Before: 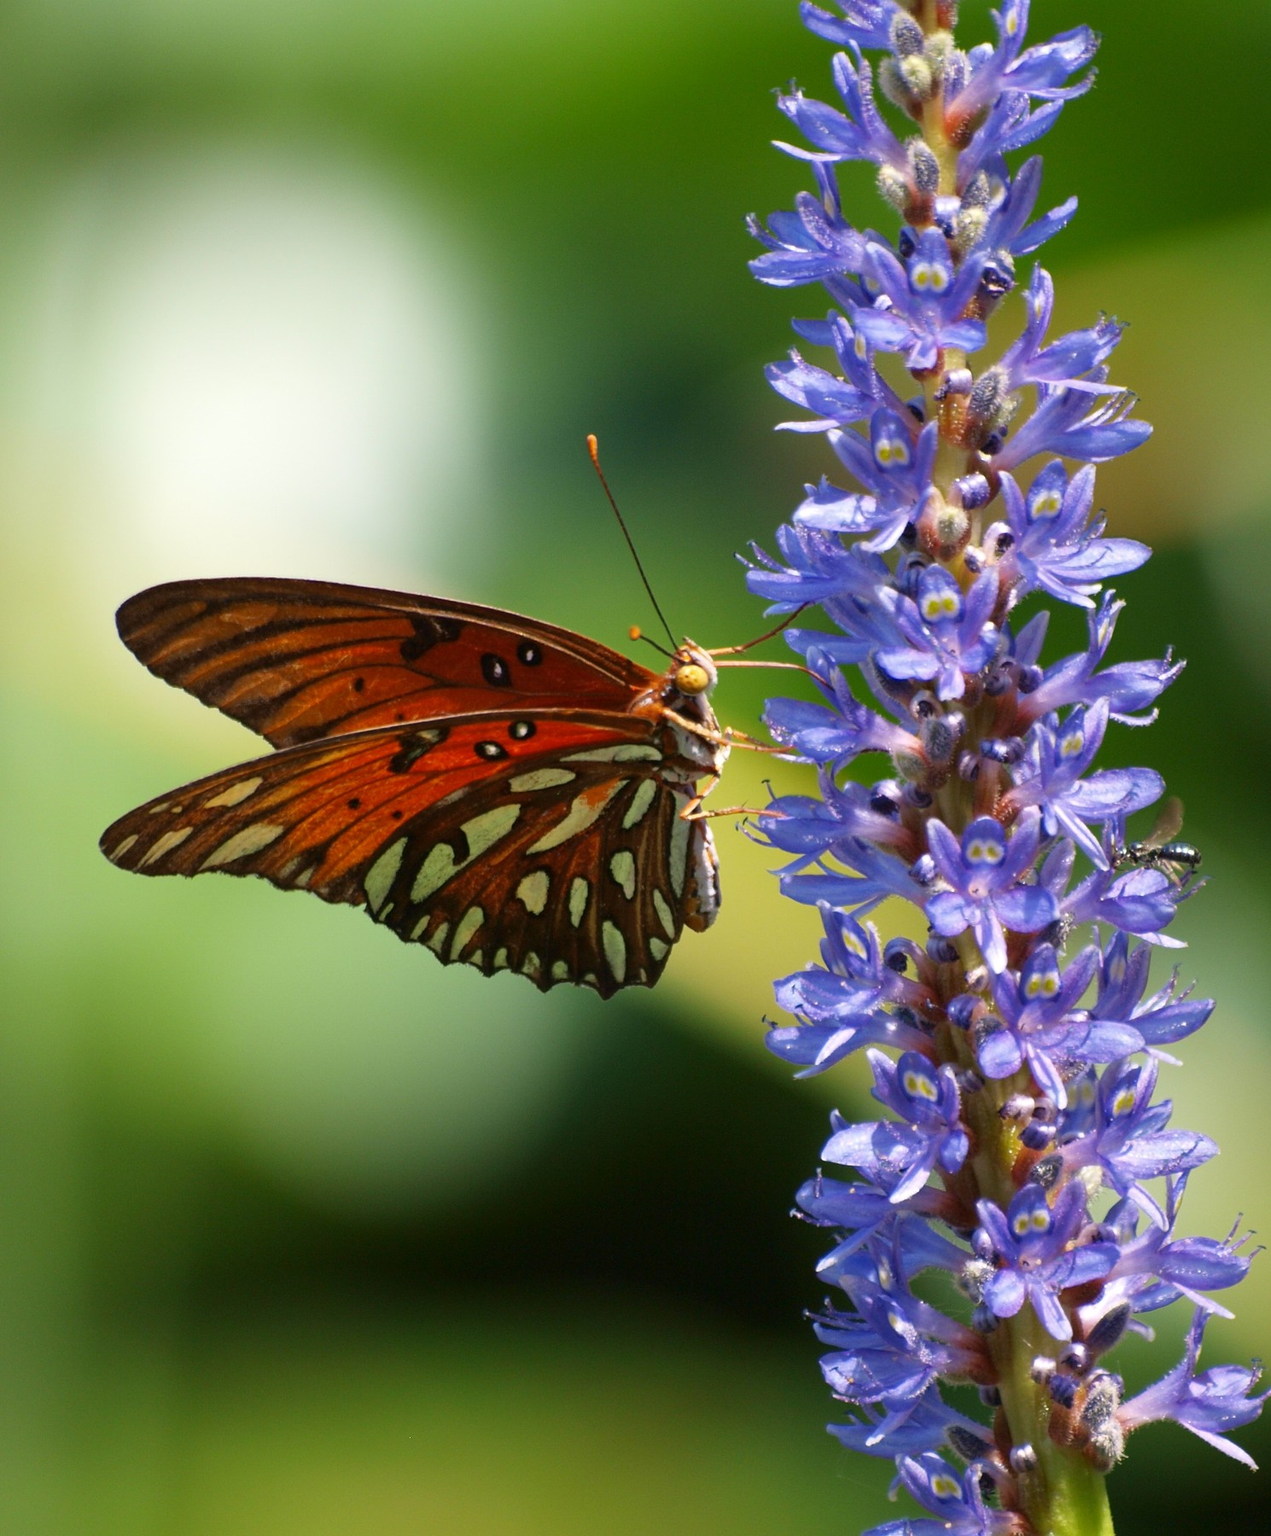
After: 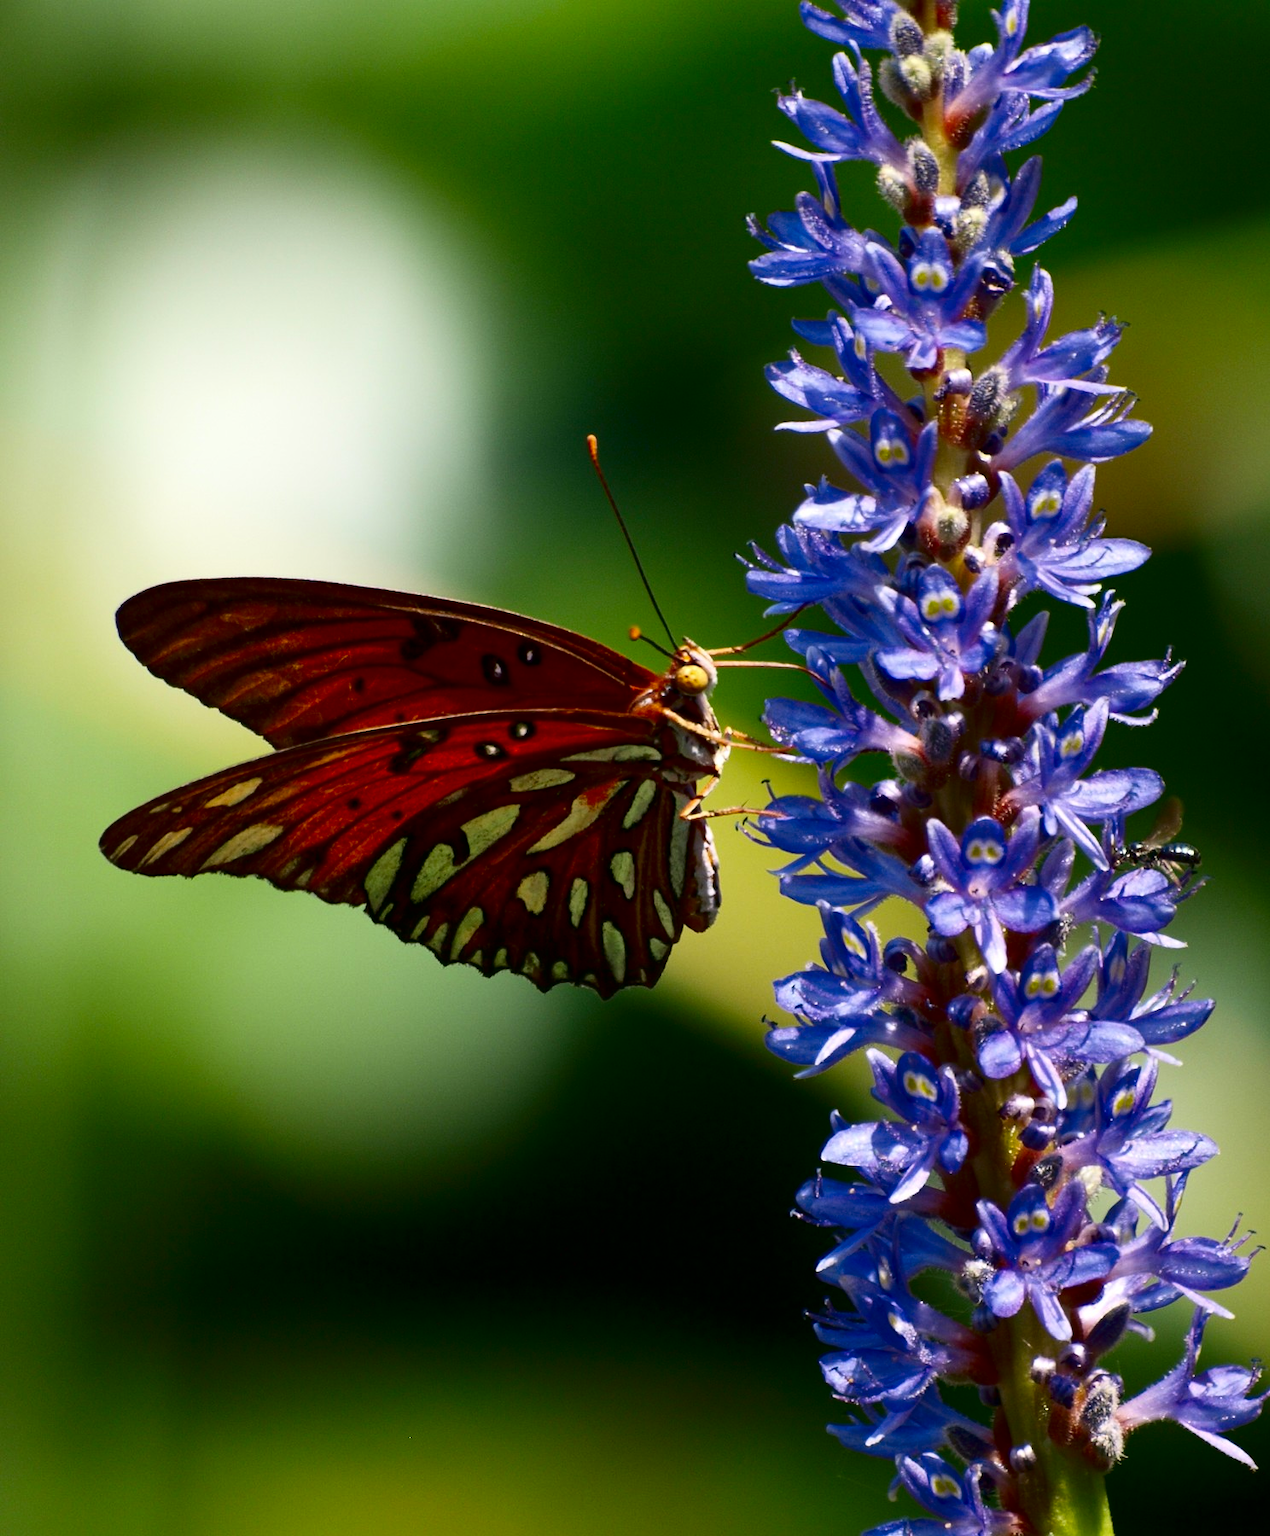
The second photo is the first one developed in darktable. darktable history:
contrast brightness saturation: contrast 0.193, brightness -0.243, saturation 0.118
